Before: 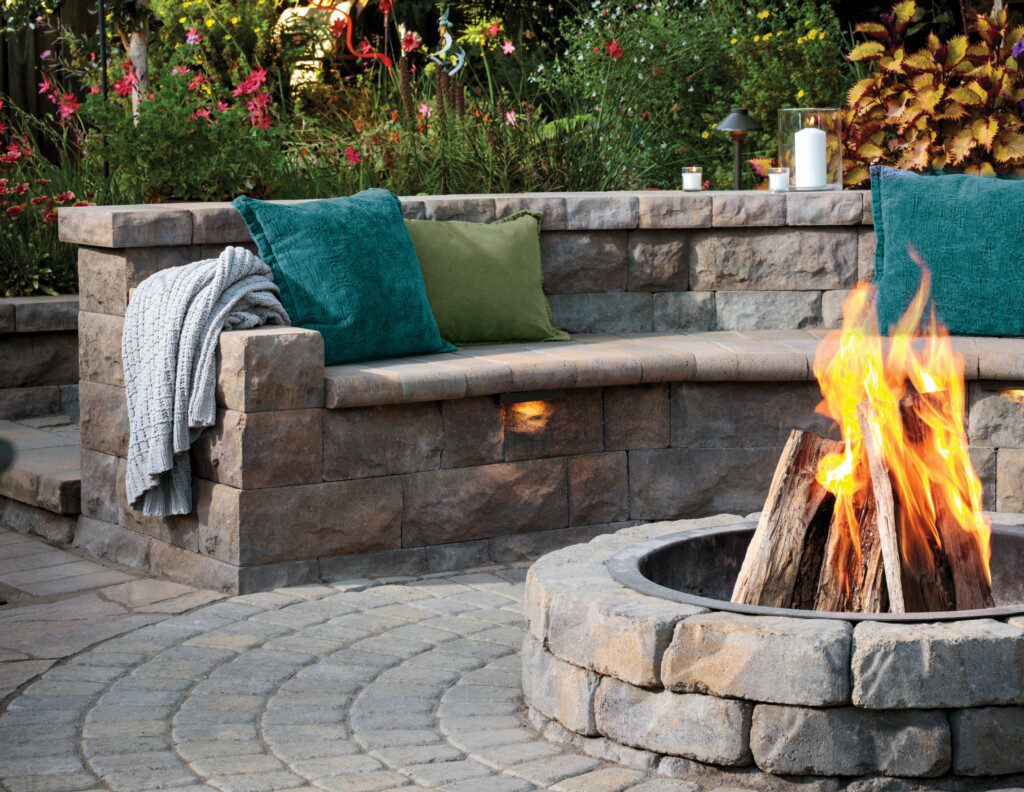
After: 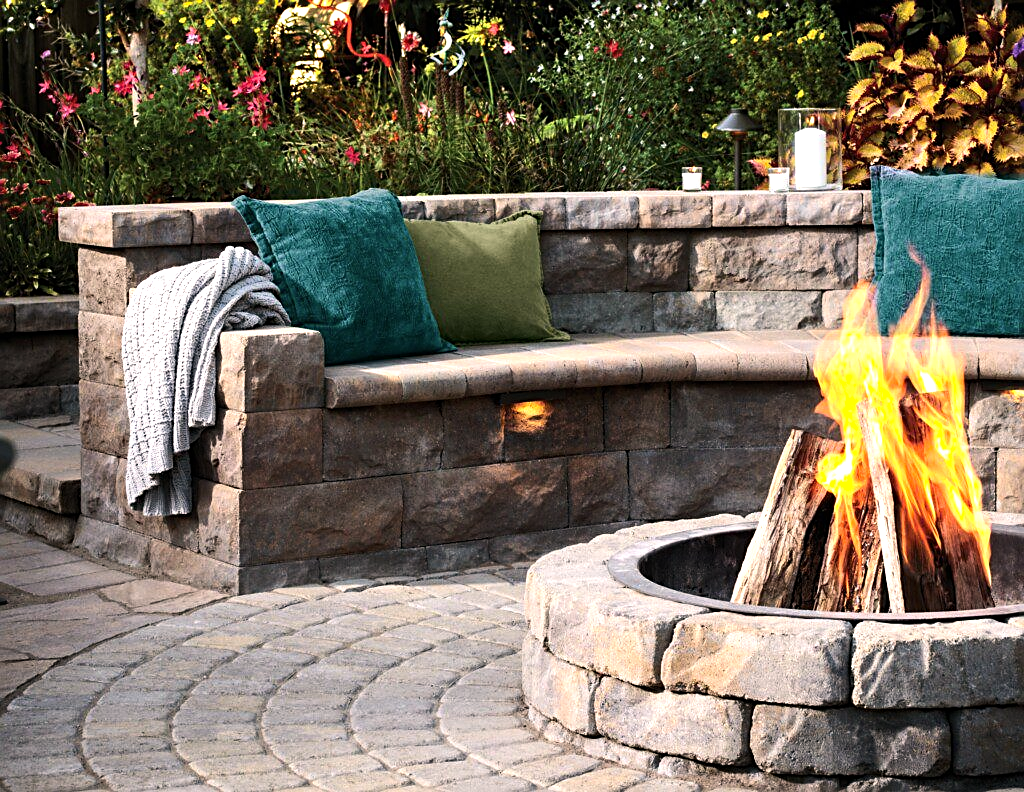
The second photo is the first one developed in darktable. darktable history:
sharpen: on, module defaults
tone equalizer: -8 EV -0.75 EV, -7 EV -0.7 EV, -6 EV -0.6 EV, -5 EV -0.4 EV, -3 EV 0.4 EV, -2 EV 0.6 EV, -1 EV 0.7 EV, +0 EV 0.75 EV, edges refinement/feathering 500, mask exposure compensation -1.57 EV, preserve details no
color correction: highlights a* 5.81, highlights b* 4.84
